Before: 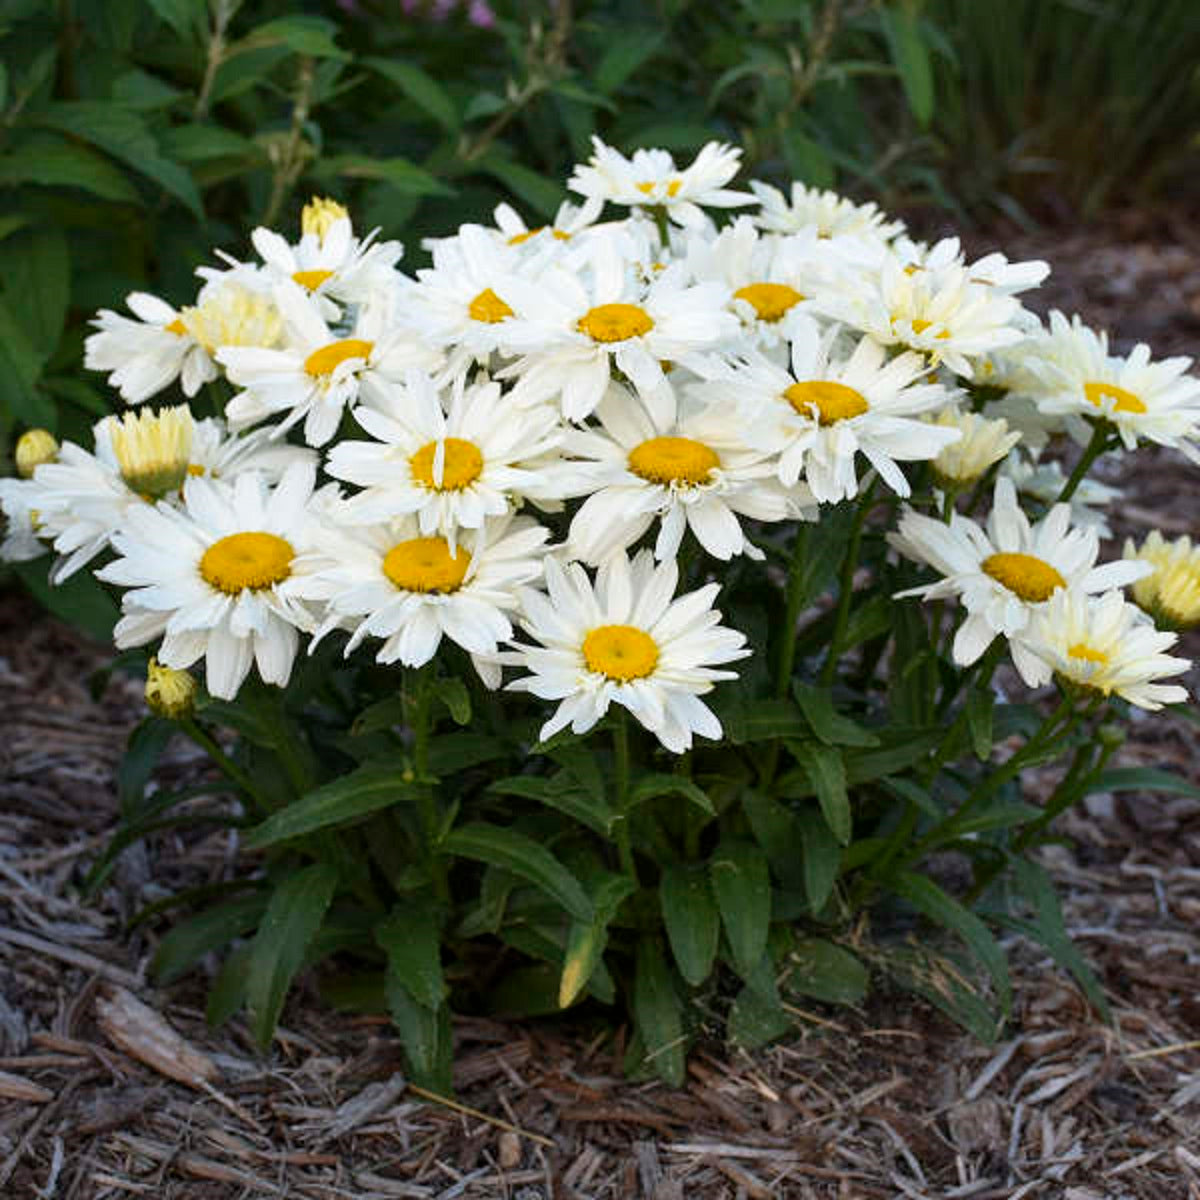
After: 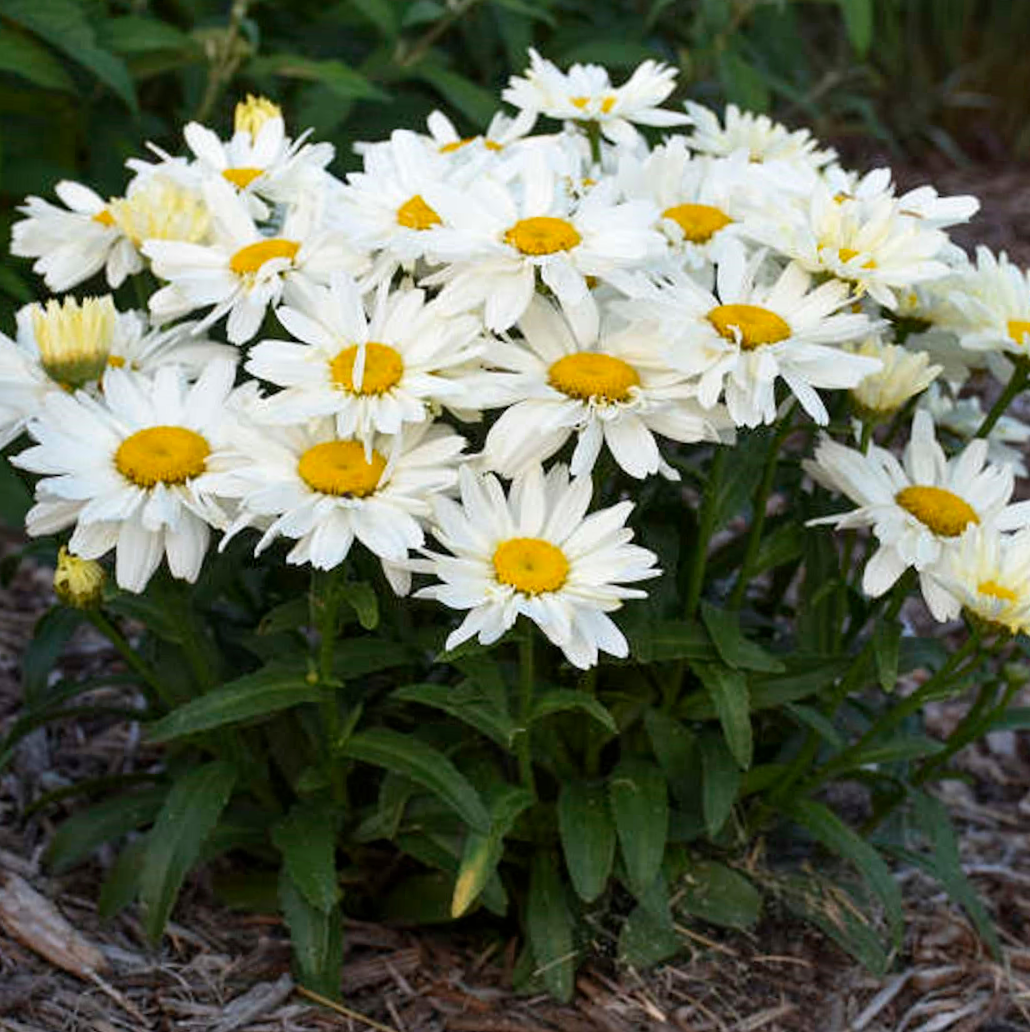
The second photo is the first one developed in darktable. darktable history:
crop and rotate: angle -2.96°, left 5.16%, top 5.204%, right 4.622%, bottom 4.425%
